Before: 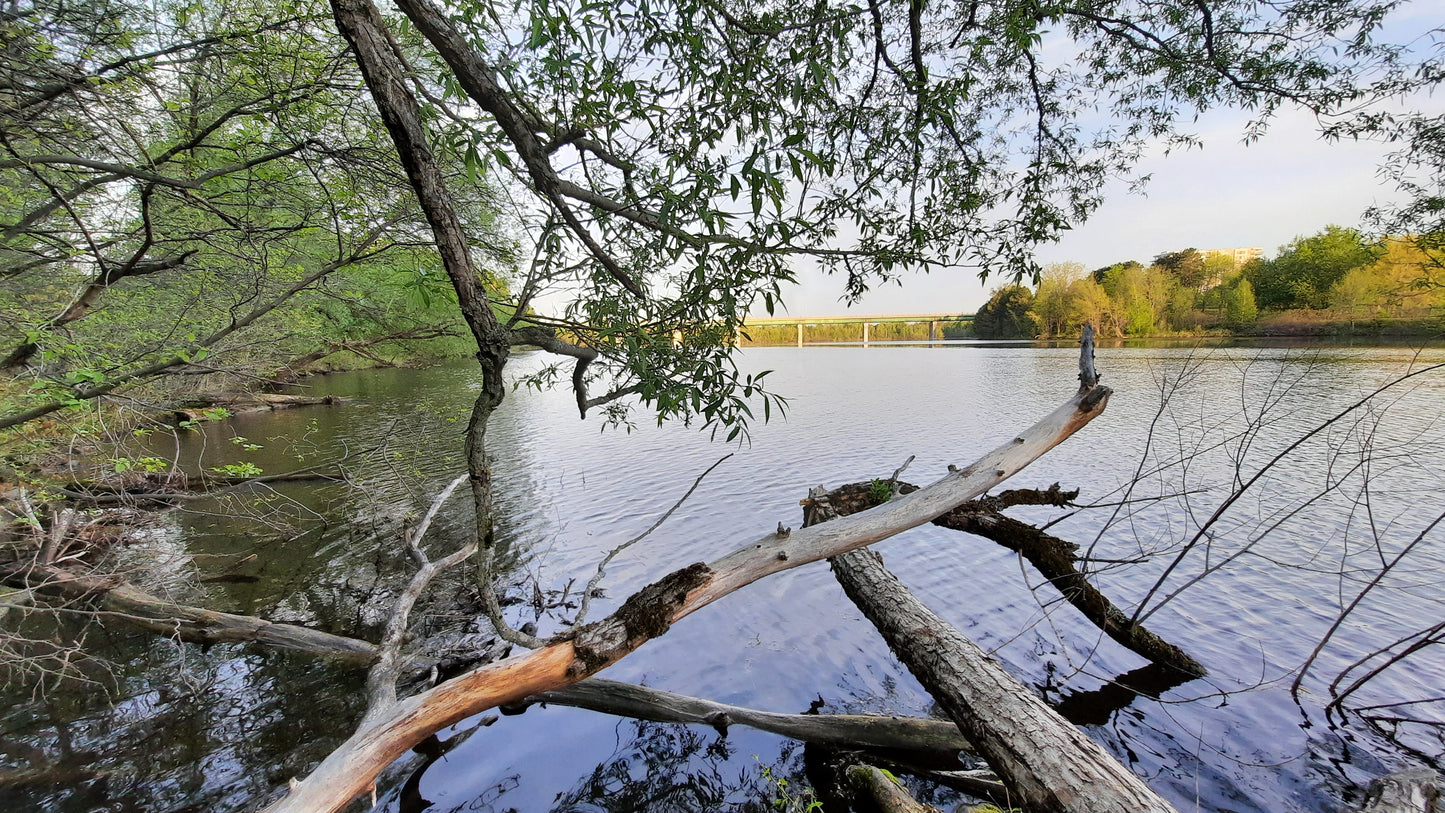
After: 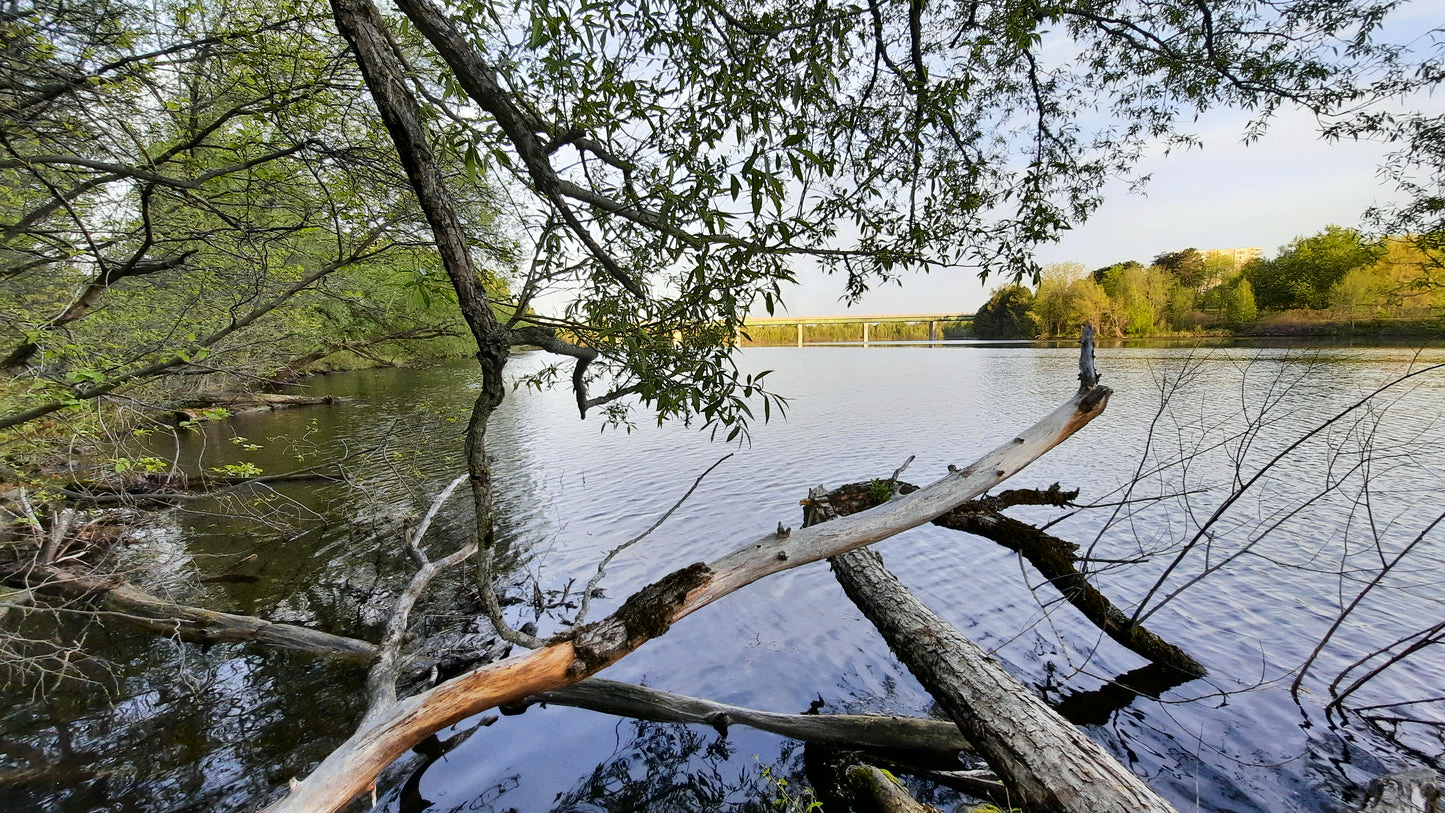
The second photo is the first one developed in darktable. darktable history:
tone curve: curves: ch0 [(0, 0) (0.227, 0.17) (0.766, 0.774) (1, 1)]; ch1 [(0, 0) (0.114, 0.127) (0.437, 0.452) (0.498, 0.495) (0.579, 0.576) (1, 1)]; ch2 [(0, 0) (0.233, 0.259) (0.493, 0.492) (0.568, 0.579) (1, 1)], color space Lab, independent channels, preserve colors none
